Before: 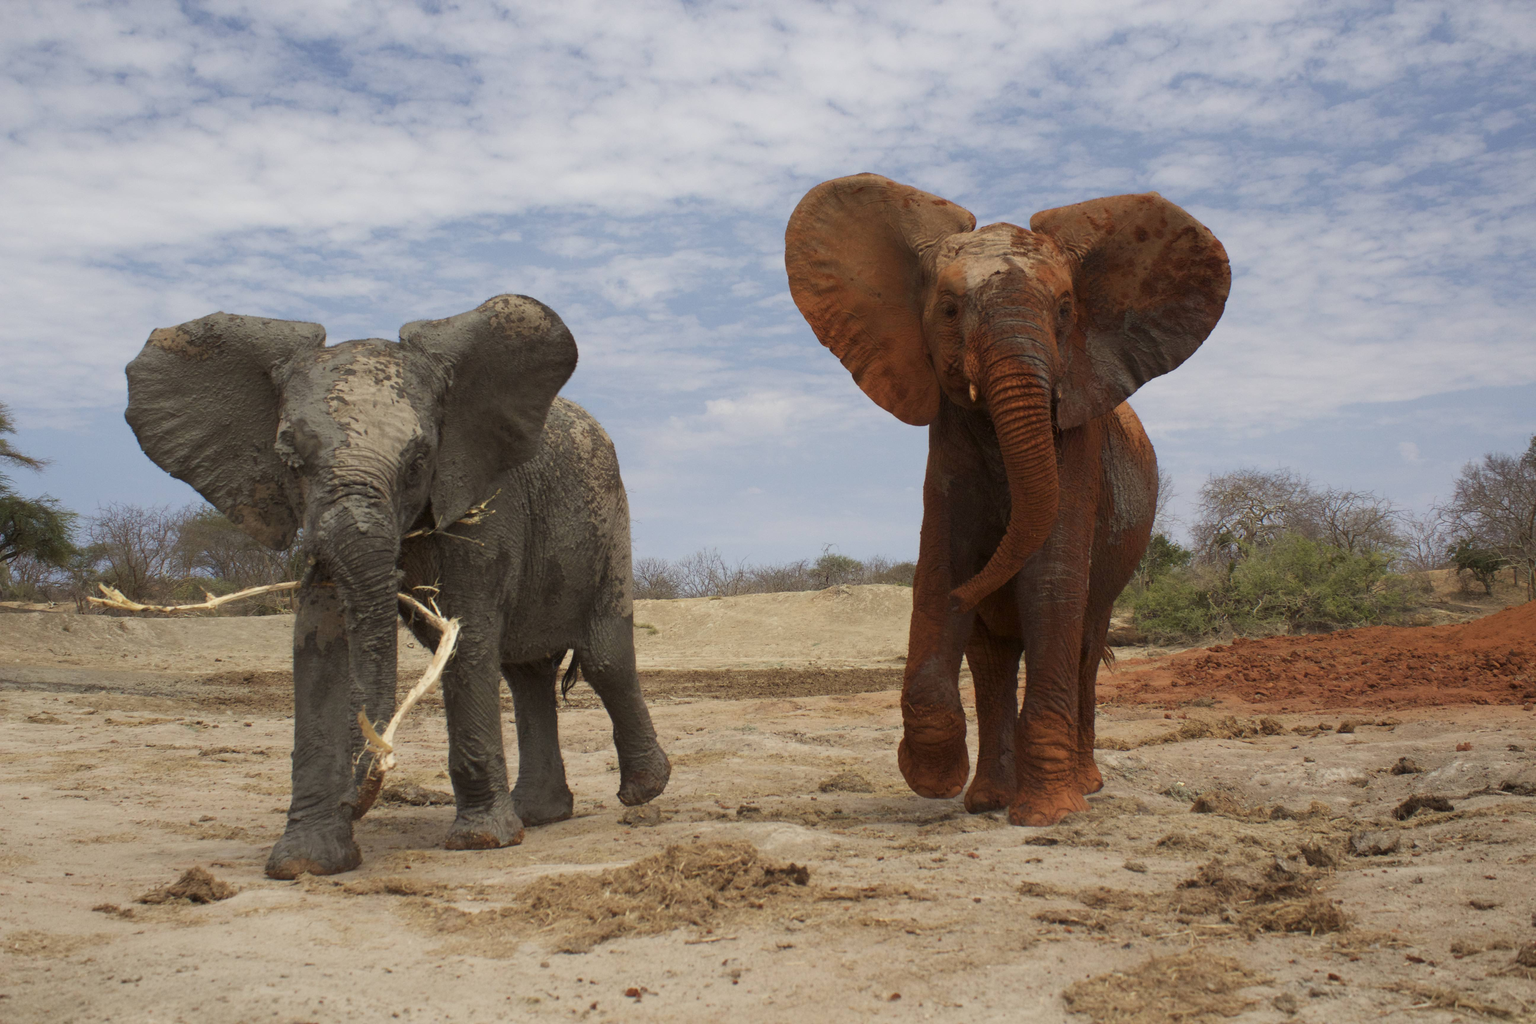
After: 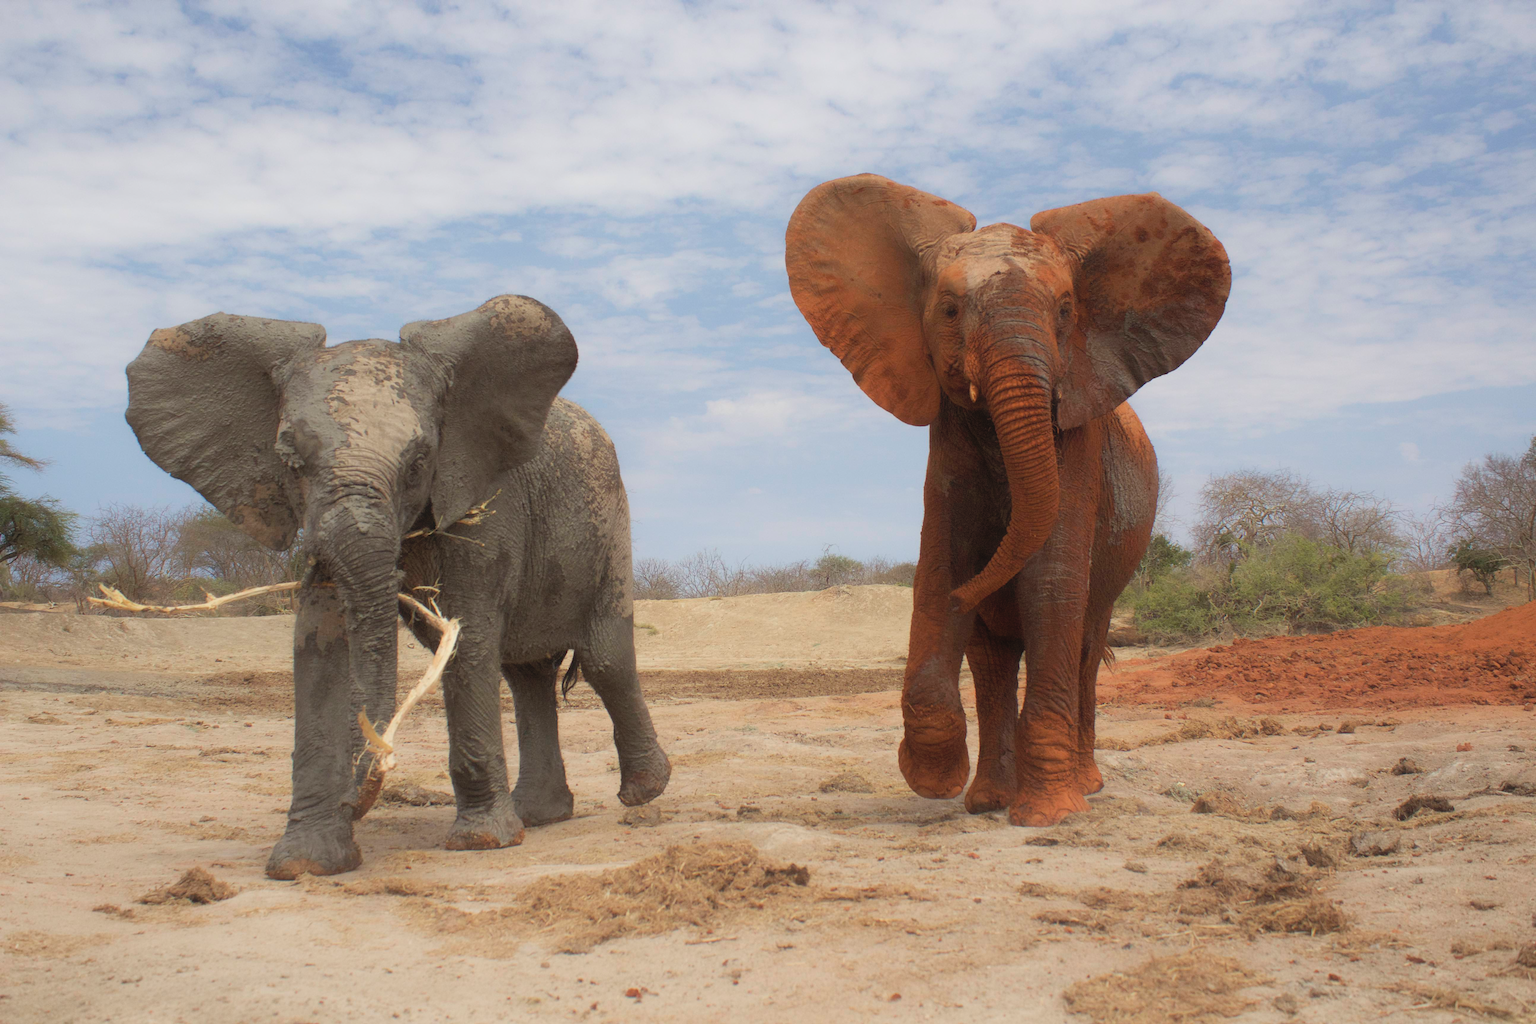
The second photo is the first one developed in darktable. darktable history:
contrast equalizer: octaves 7, y [[0.5, 0.486, 0.447, 0.446, 0.489, 0.5], [0.5 ×6], [0.5 ×6], [0 ×6], [0 ×6]]
contrast brightness saturation: brightness 0.14
